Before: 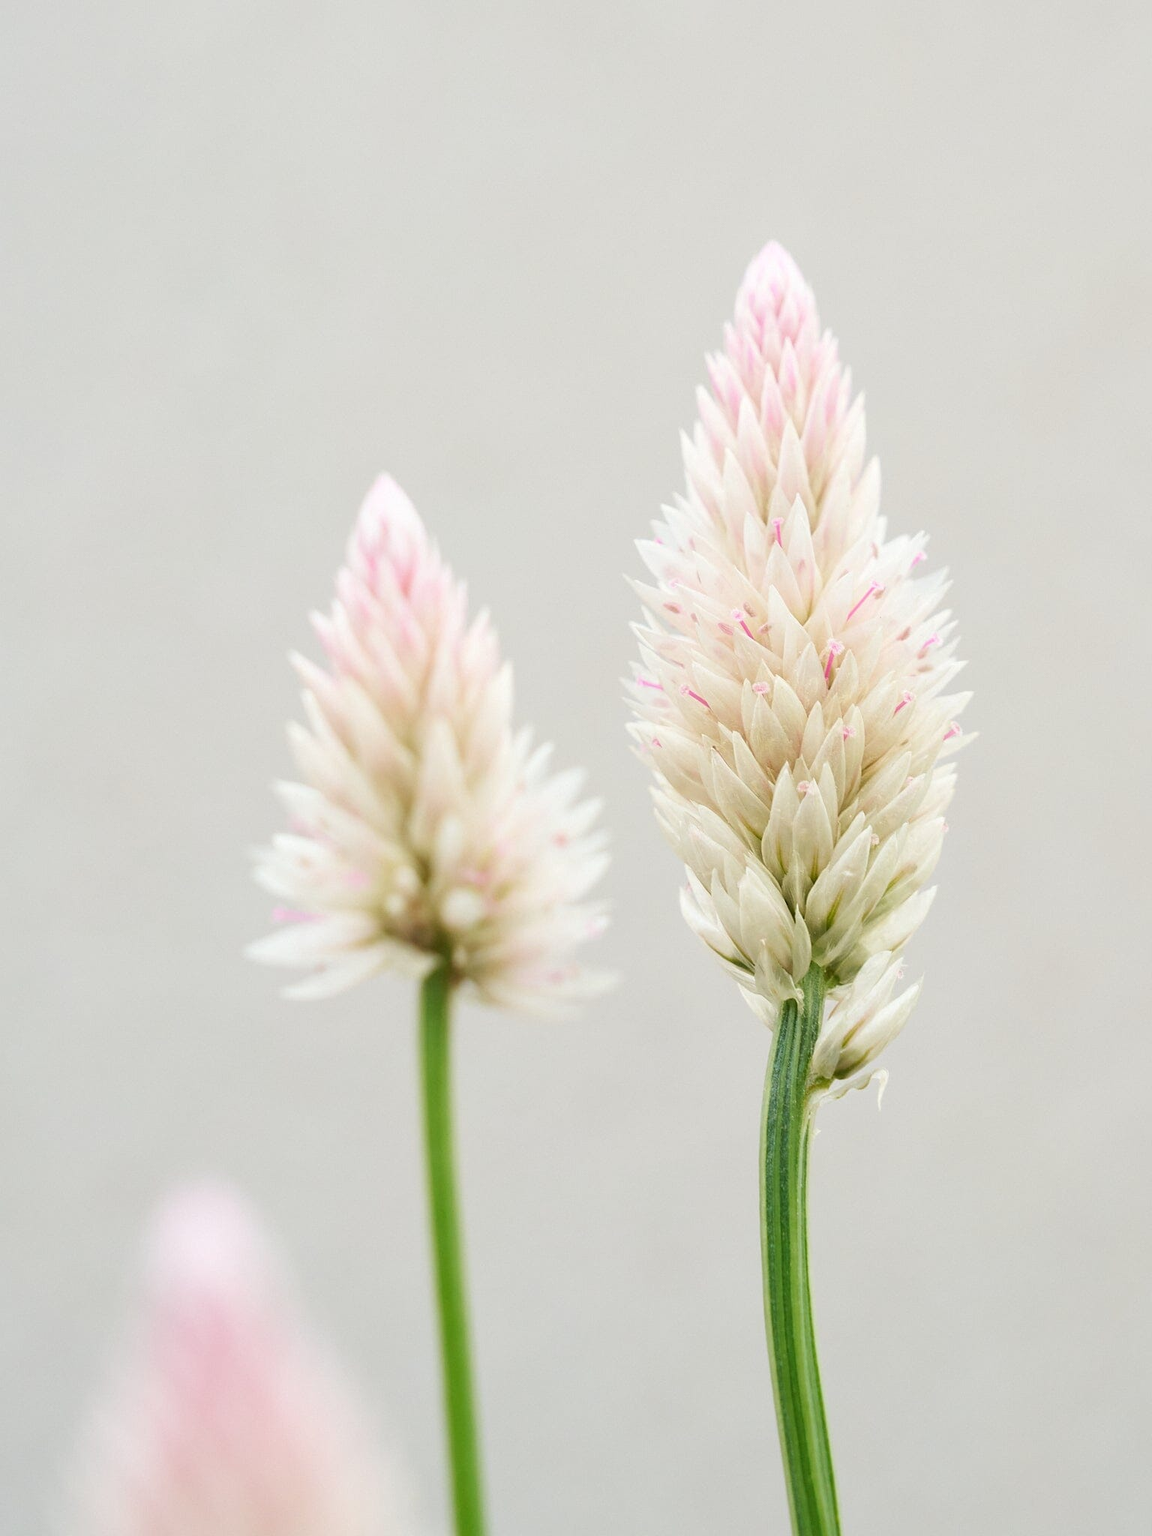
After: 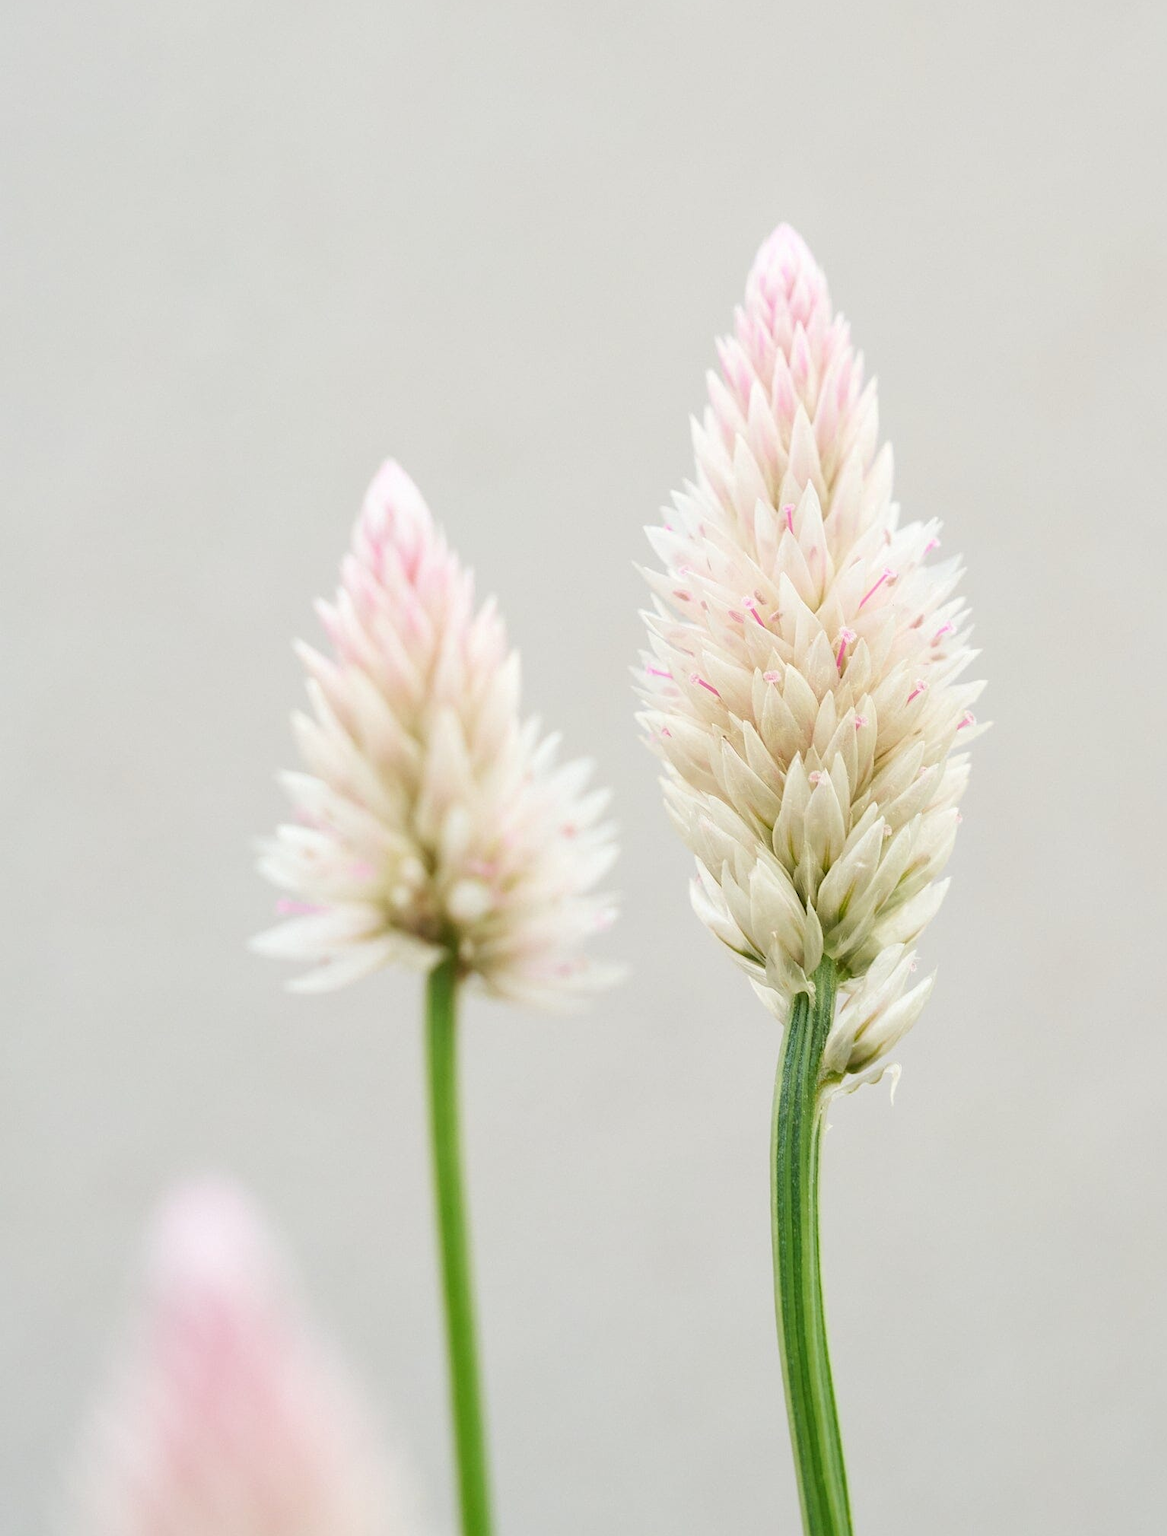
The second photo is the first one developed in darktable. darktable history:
crop: top 1.411%, right 0.013%
